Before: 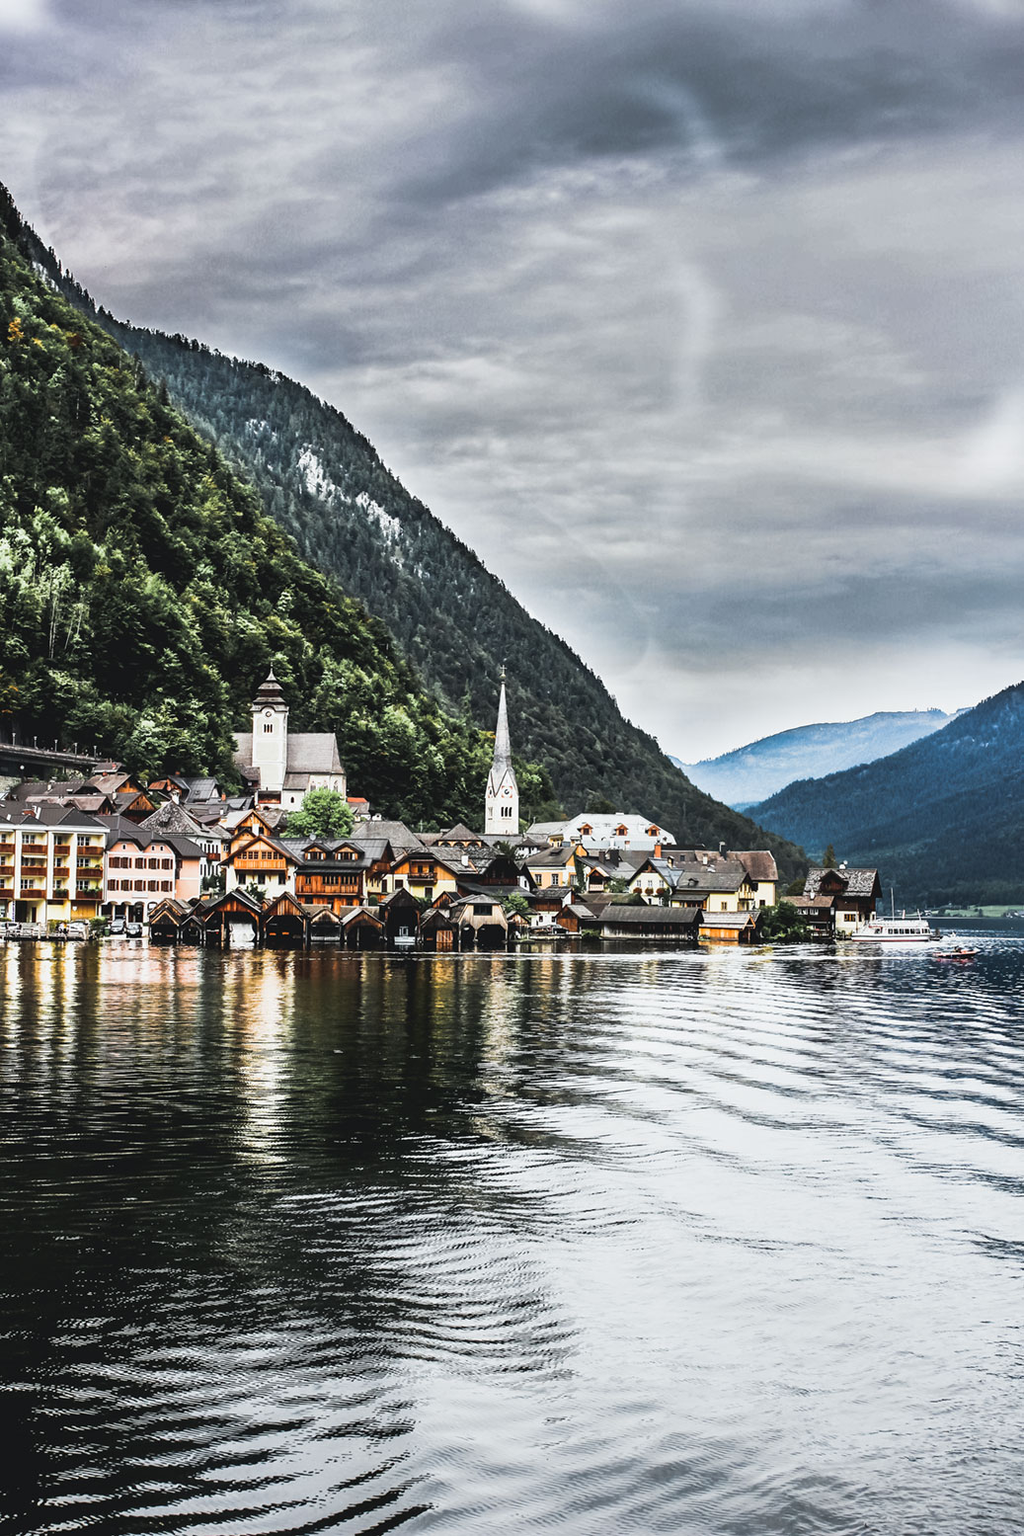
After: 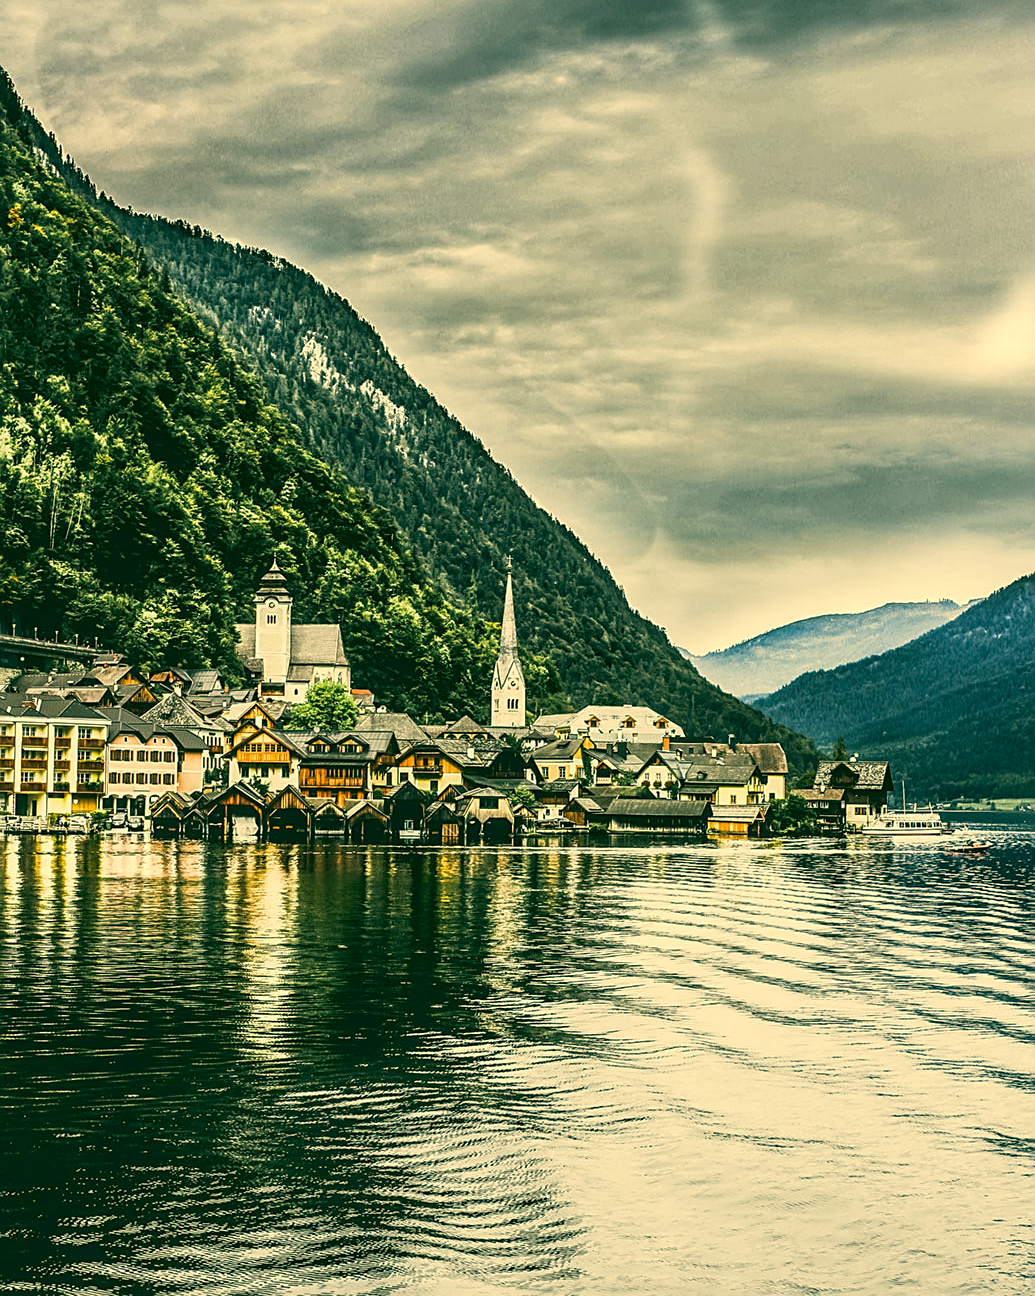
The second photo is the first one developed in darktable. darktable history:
color correction: highlights a* 5.62, highlights b* 33.57, shadows a* -25.86, shadows b* 4.02
local contrast: highlights 61%, detail 143%, midtone range 0.428
sharpen: on, module defaults
crop: top 7.625%, bottom 8.027%
